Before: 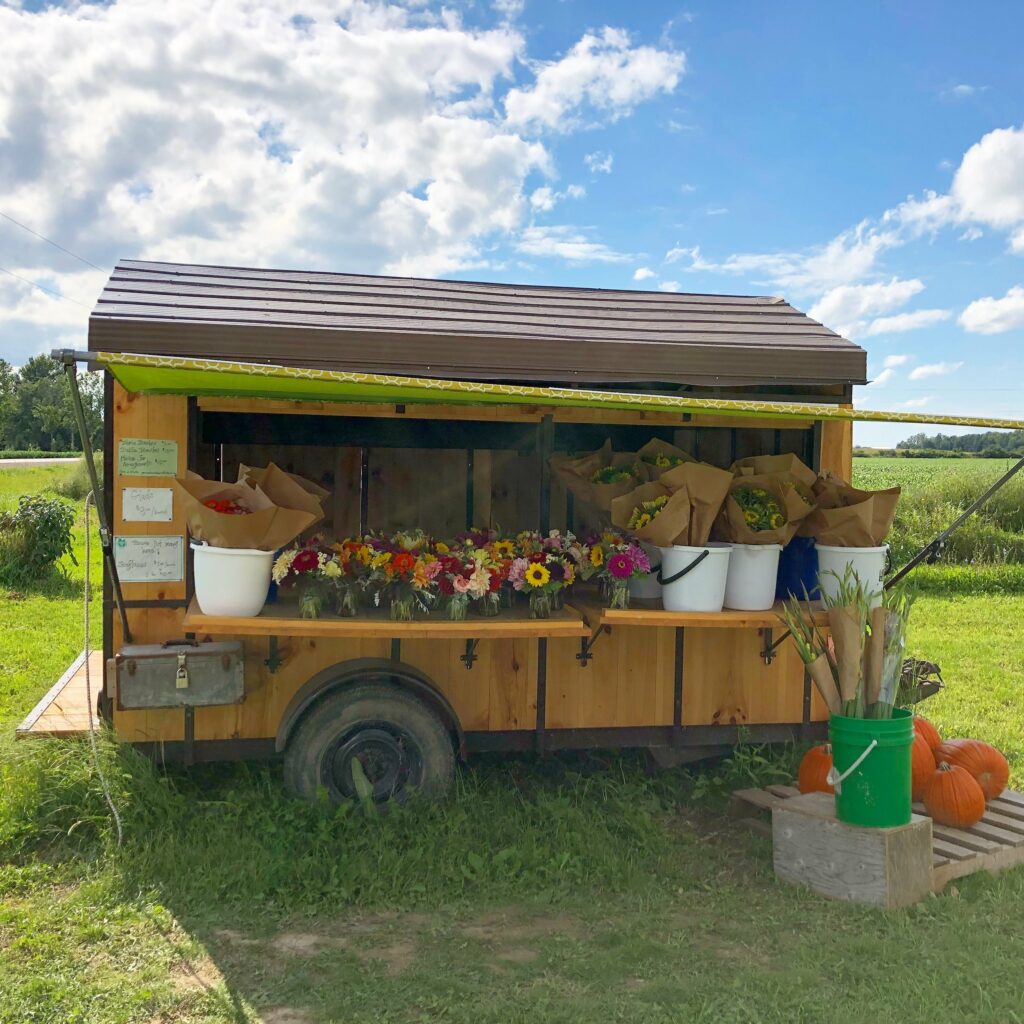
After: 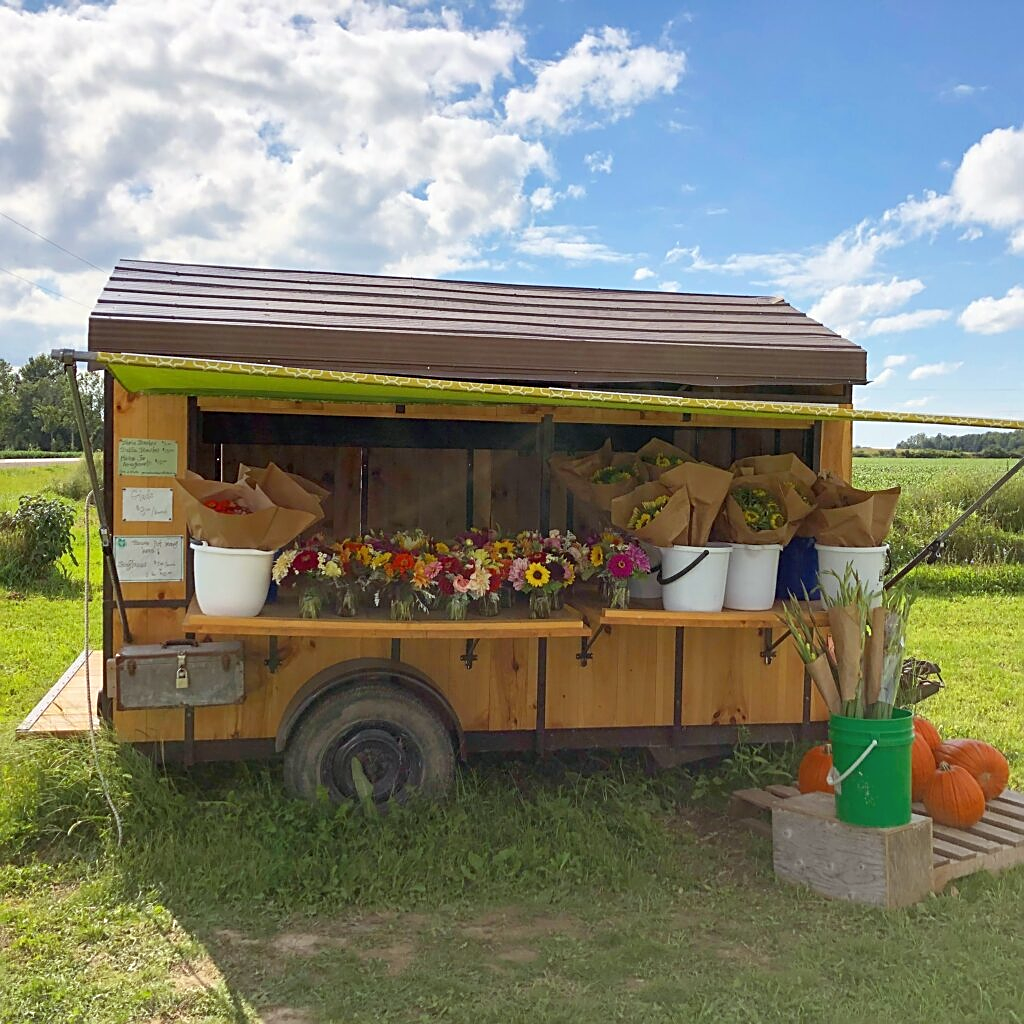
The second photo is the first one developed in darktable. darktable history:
color balance: mode lift, gamma, gain (sRGB), lift [1, 1.049, 1, 1]
sharpen: on, module defaults
